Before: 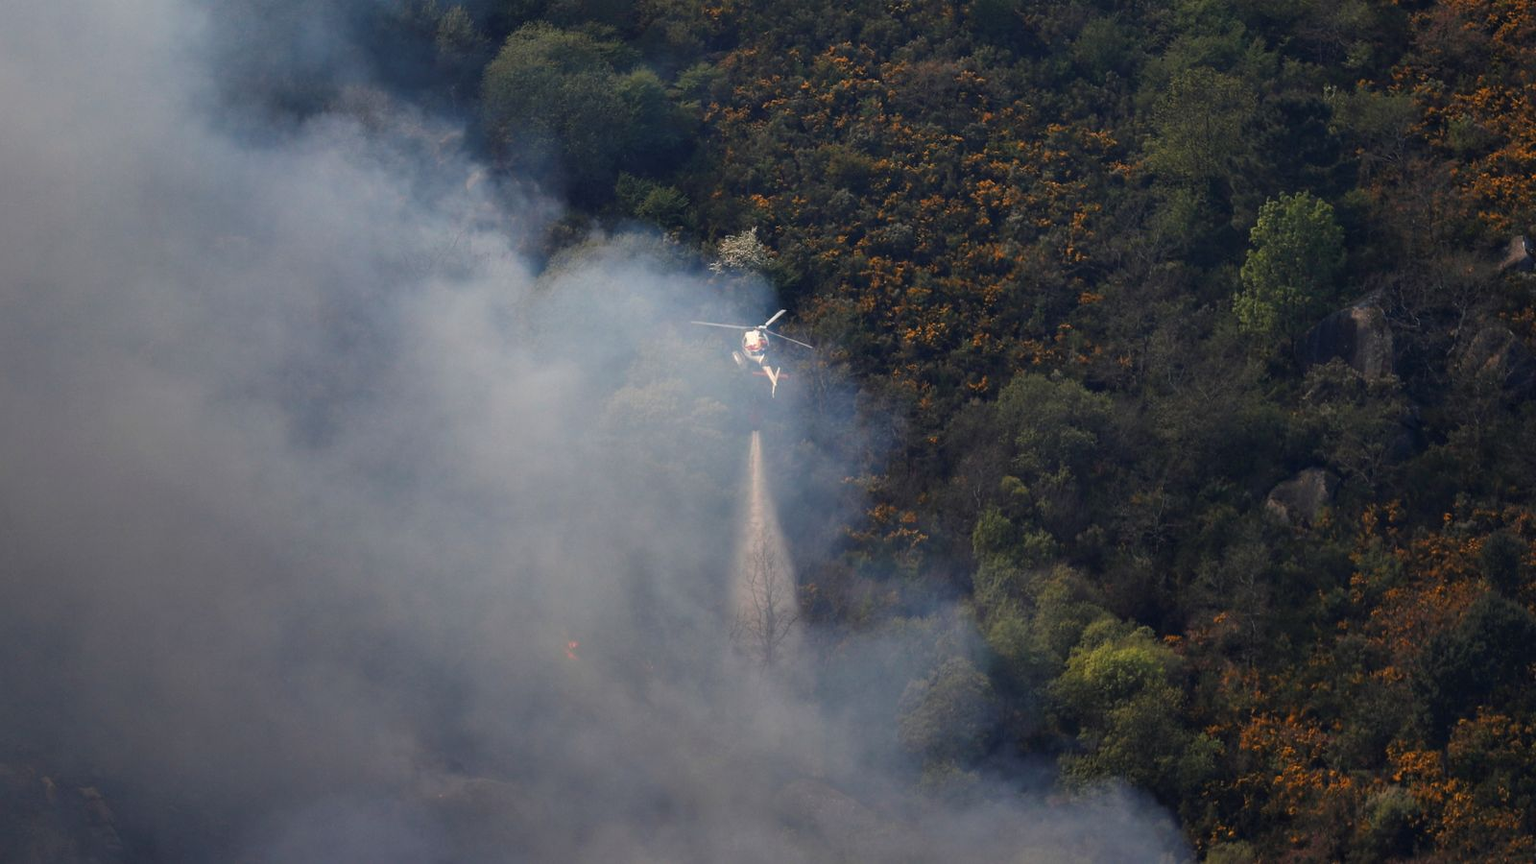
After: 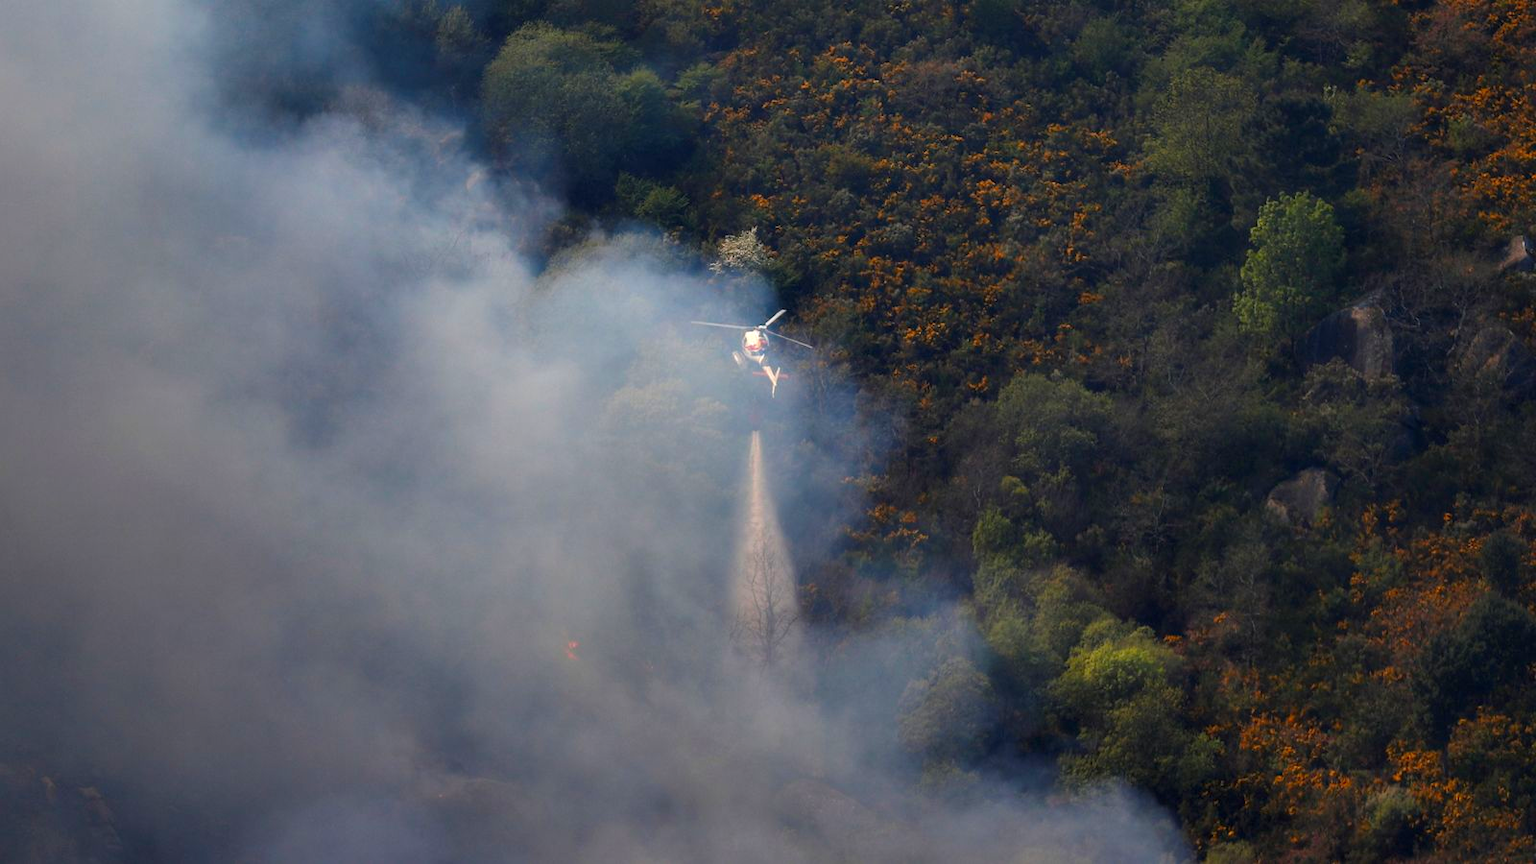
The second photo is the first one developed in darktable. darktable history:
color correction: highlights b* 0.002, saturation 1.33
contrast equalizer: octaves 7, y [[0.579, 0.58, 0.505, 0.5, 0.5, 0.5], [0.5 ×6], [0.5 ×6], [0 ×6], [0 ×6]]
